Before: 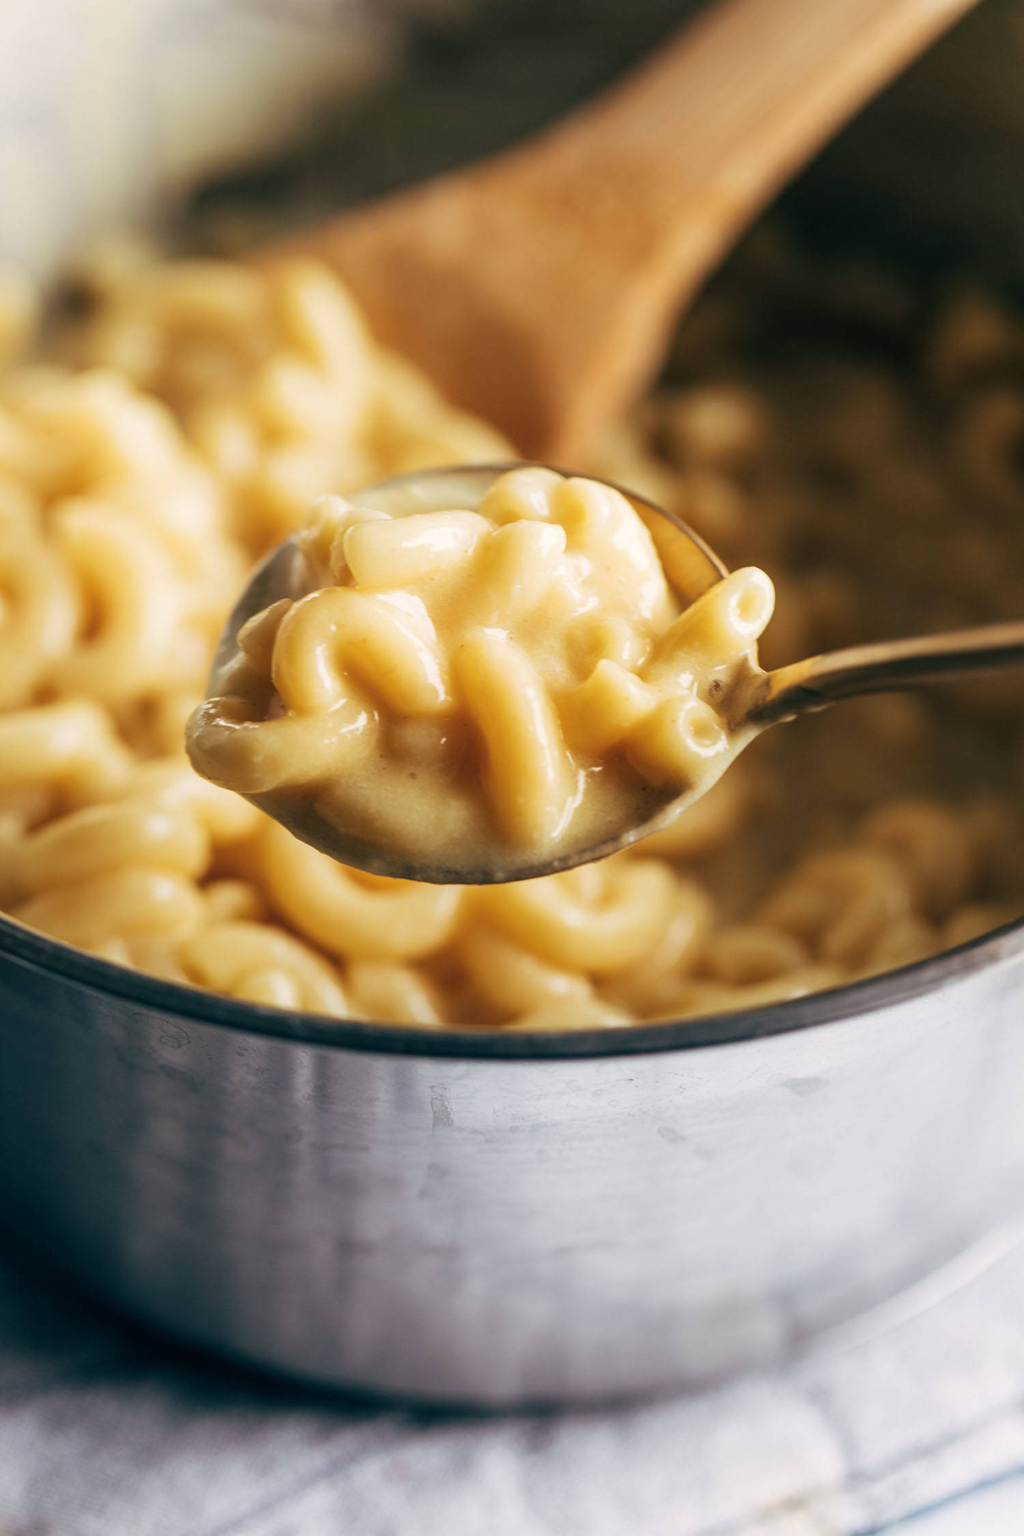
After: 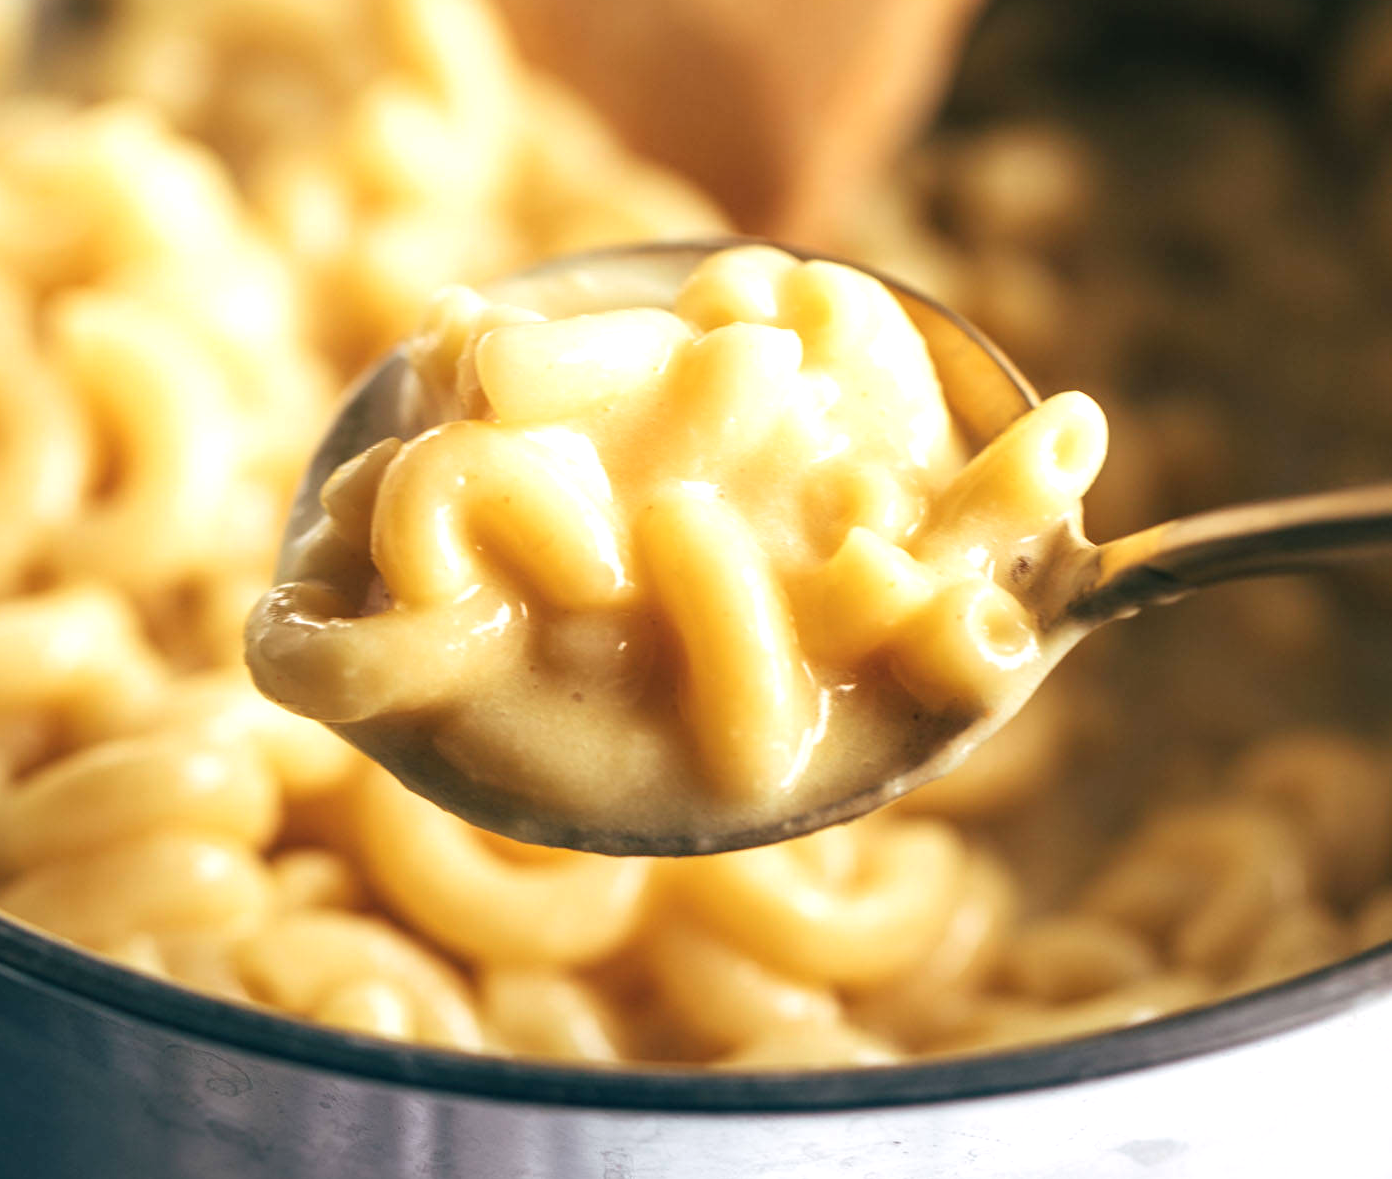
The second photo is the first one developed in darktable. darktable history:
exposure: black level correction 0, exposure 0.499 EV, compensate highlight preservation false
crop: left 1.818%, top 19.529%, right 5.332%, bottom 28.055%
